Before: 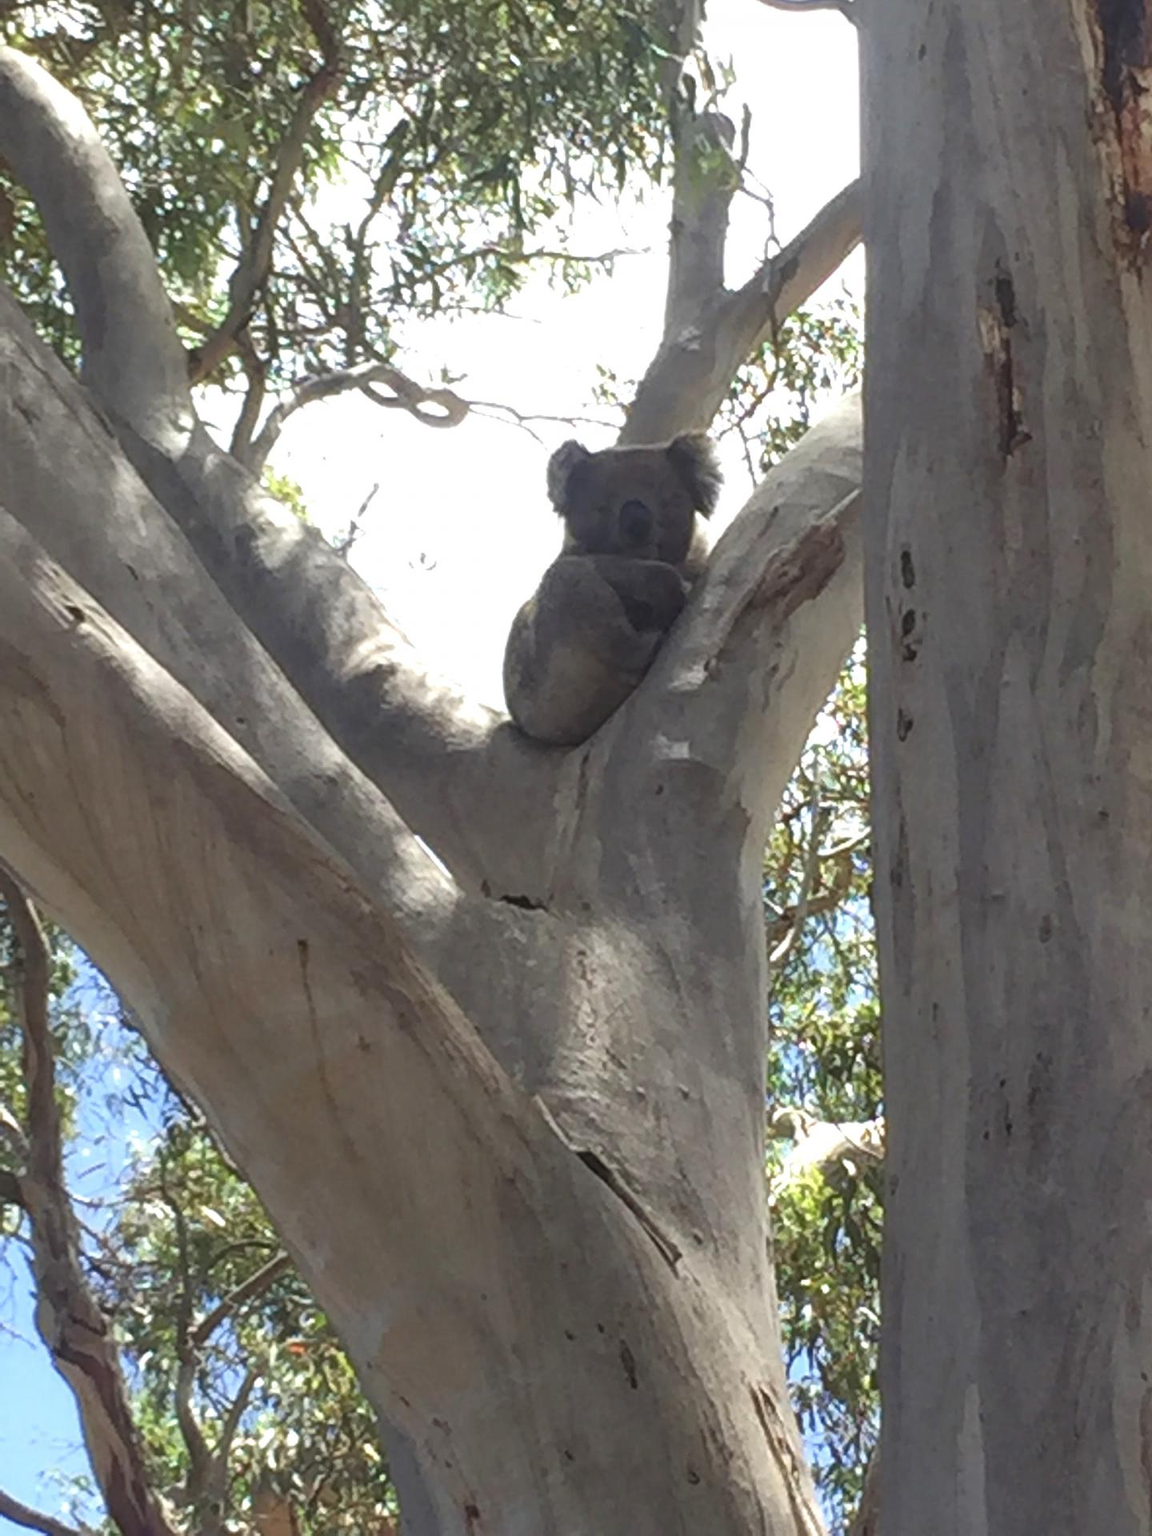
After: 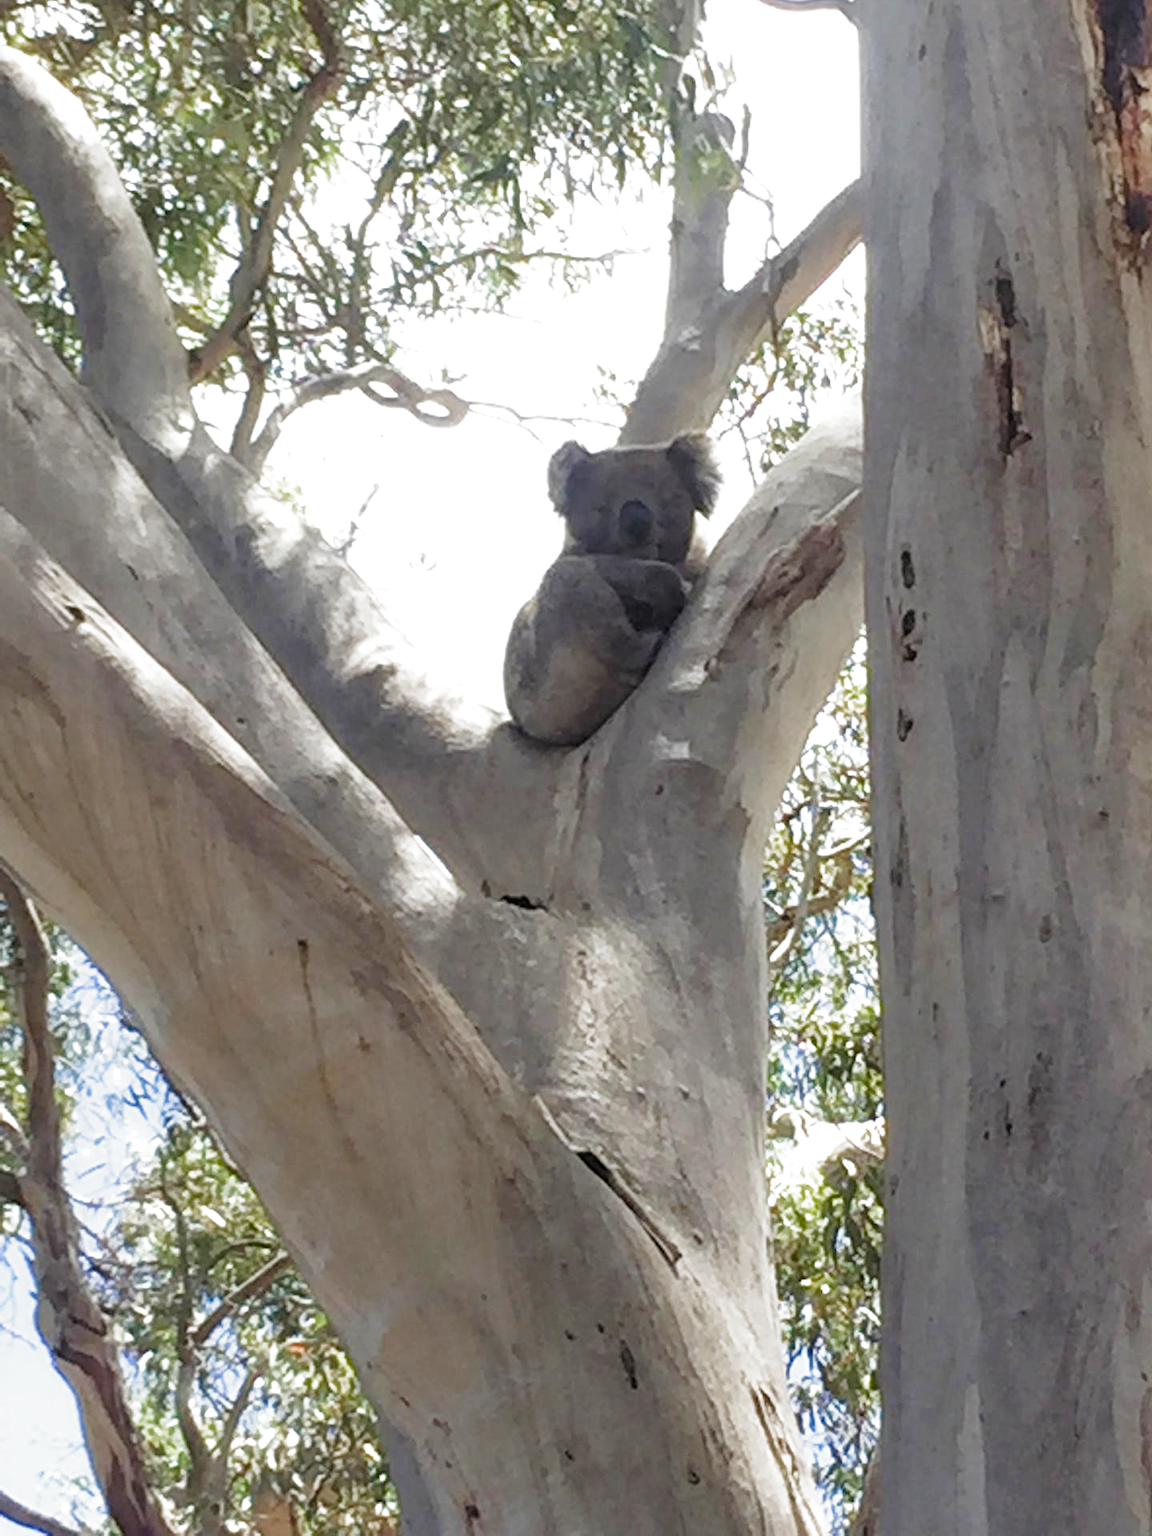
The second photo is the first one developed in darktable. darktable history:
filmic rgb: black relative exposure -3.91 EV, white relative exposure 3.16 EV, hardness 2.87, preserve chrominance no, color science v4 (2020), contrast in shadows soft
exposure: exposure 0.644 EV, compensate exposure bias true, compensate highlight preservation false
